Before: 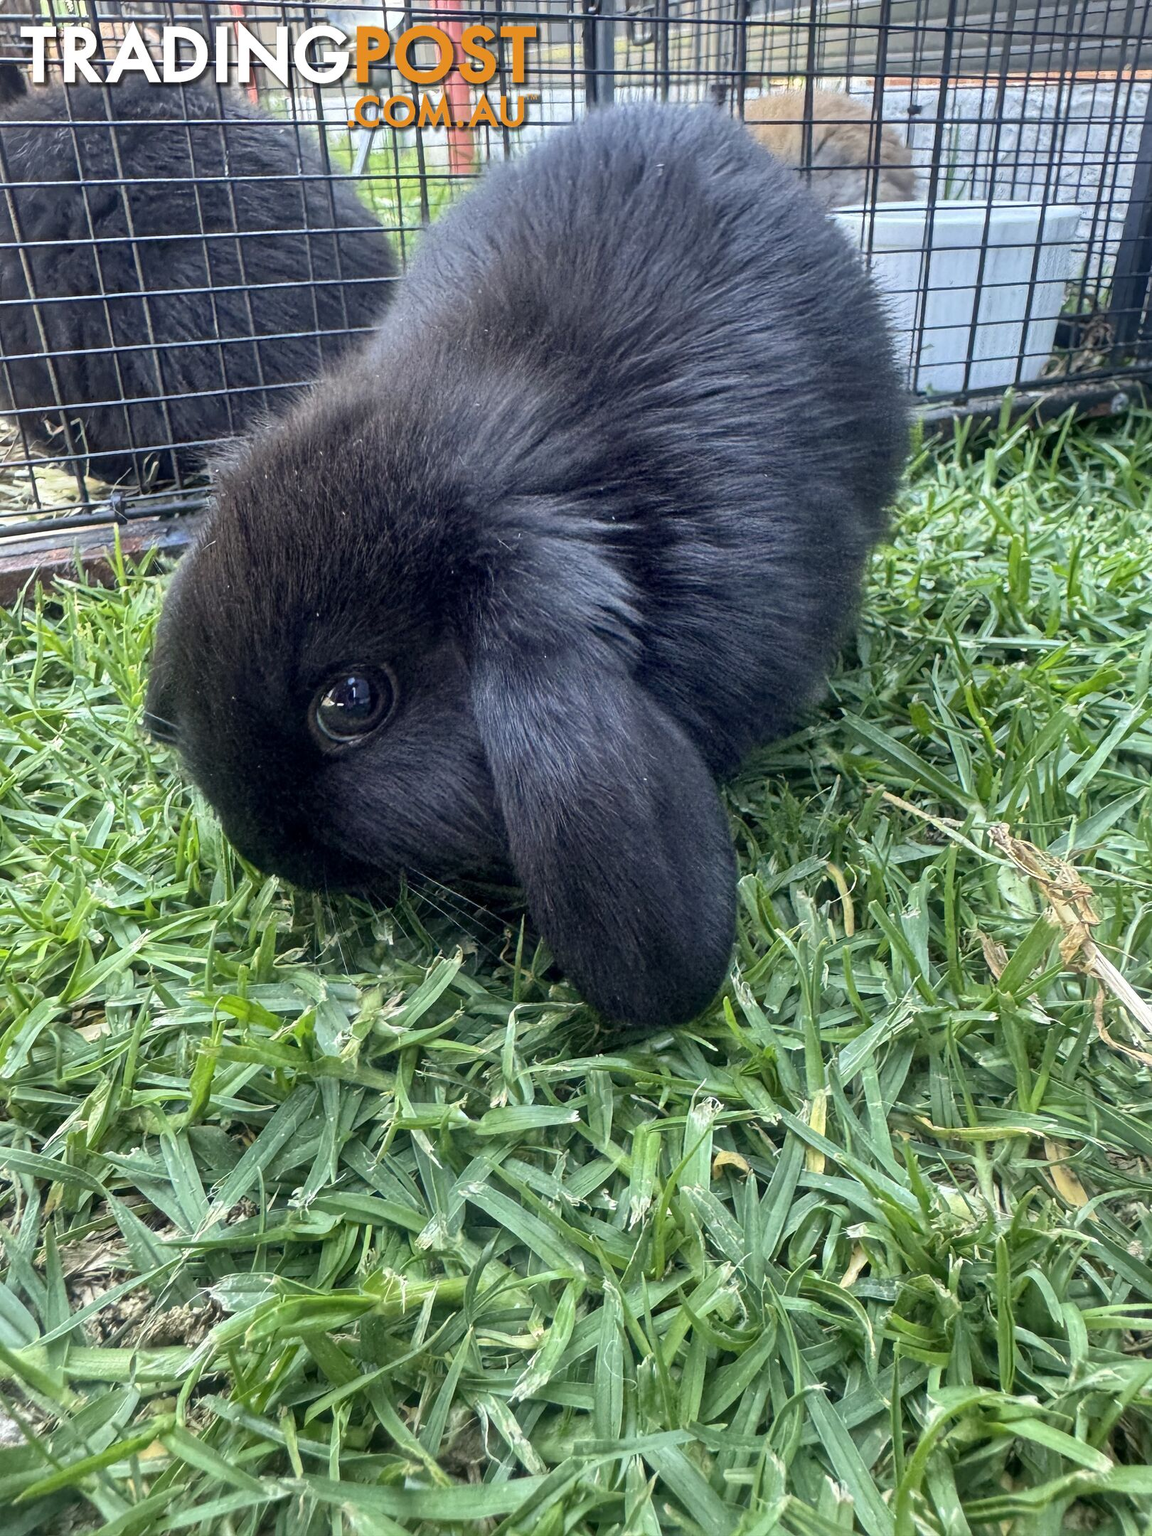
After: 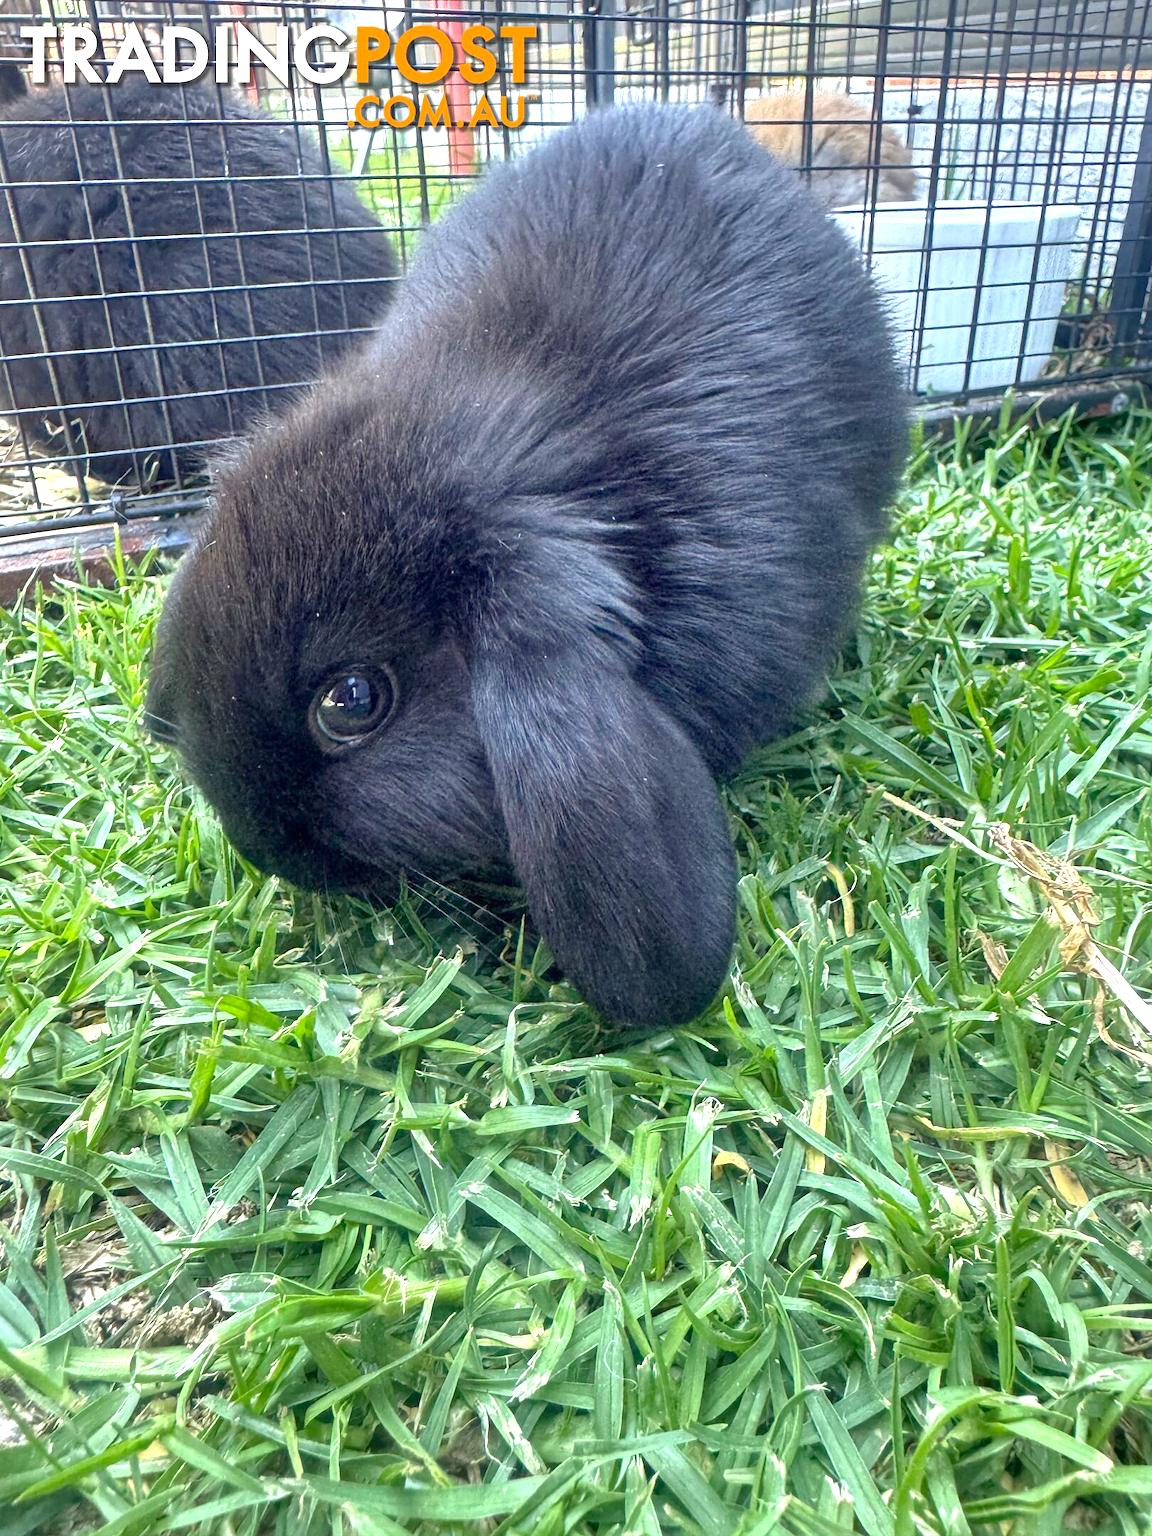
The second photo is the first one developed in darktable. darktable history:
tone equalizer: -8 EV 0.25 EV, -7 EV 0.417 EV, -6 EV 0.417 EV, -5 EV 0.25 EV, -3 EV -0.25 EV, -2 EV -0.417 EV, -1 EV -0.417 EV, +0 EV -0.25 EV, edges refinement/feathering 500, mask exposure compensation -1.57 EV, preserve details guided filter
exposure: black level correction 0, exposure 0.95 EV, compensate exposure bias true, compensate highlight preservation false
